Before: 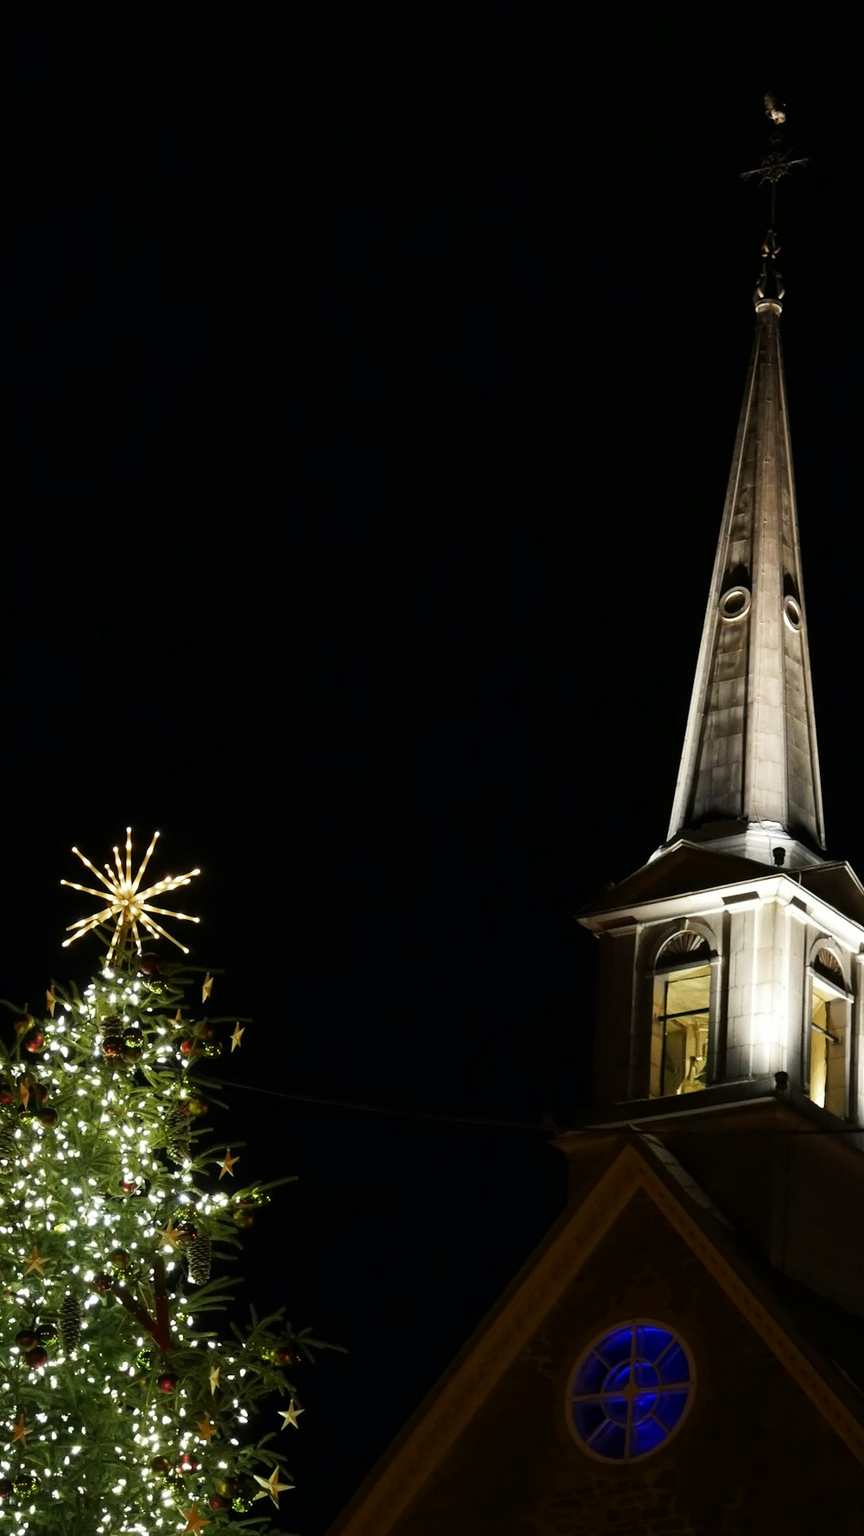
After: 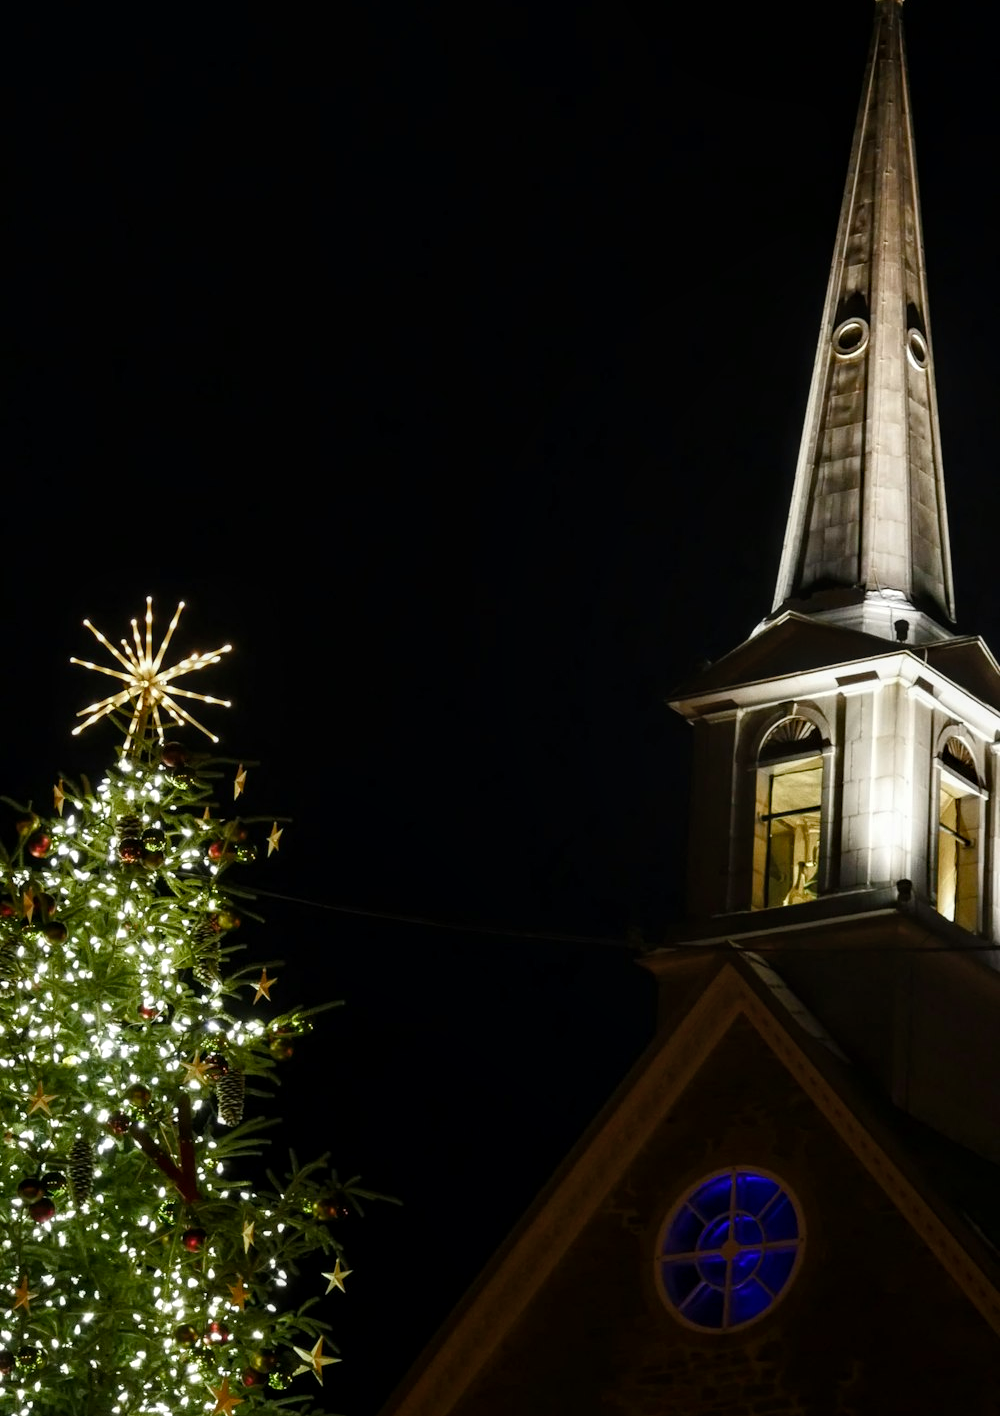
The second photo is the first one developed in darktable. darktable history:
exposure: exposure 0.129 EV, compensate highlight preservation false
crop and rotate: top 20.36%
color balance rgb: shadows lift › luminance -19.683%, perceptual saturation grading › global saturation 0.477%, perceptual saturation grading › highlights -25.171%, perceptual saturation grading › shadows 29.423%, global vibrance 20%
local contrast: on, module defaults
